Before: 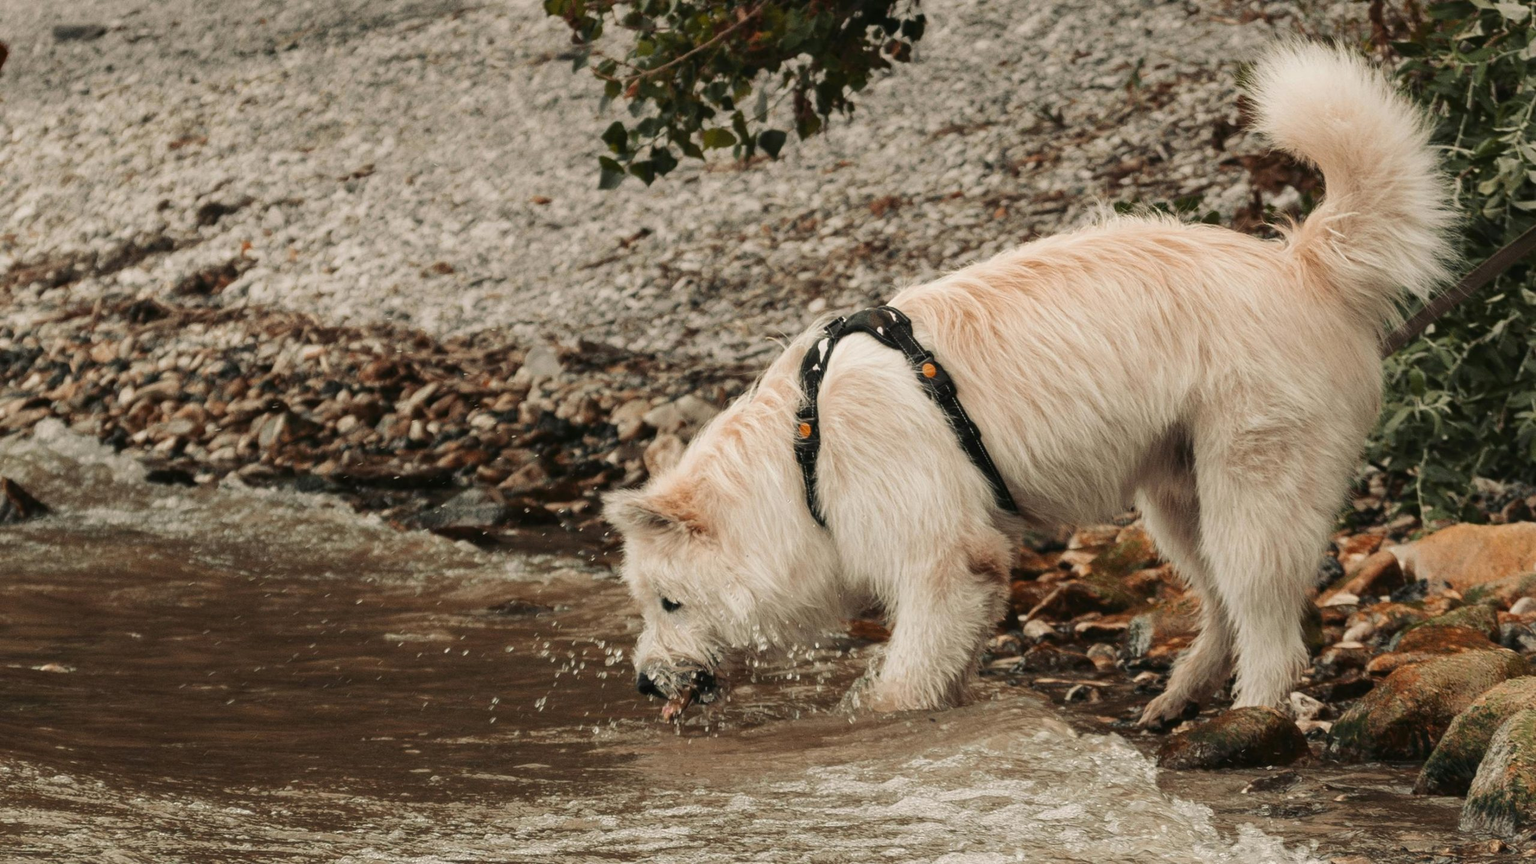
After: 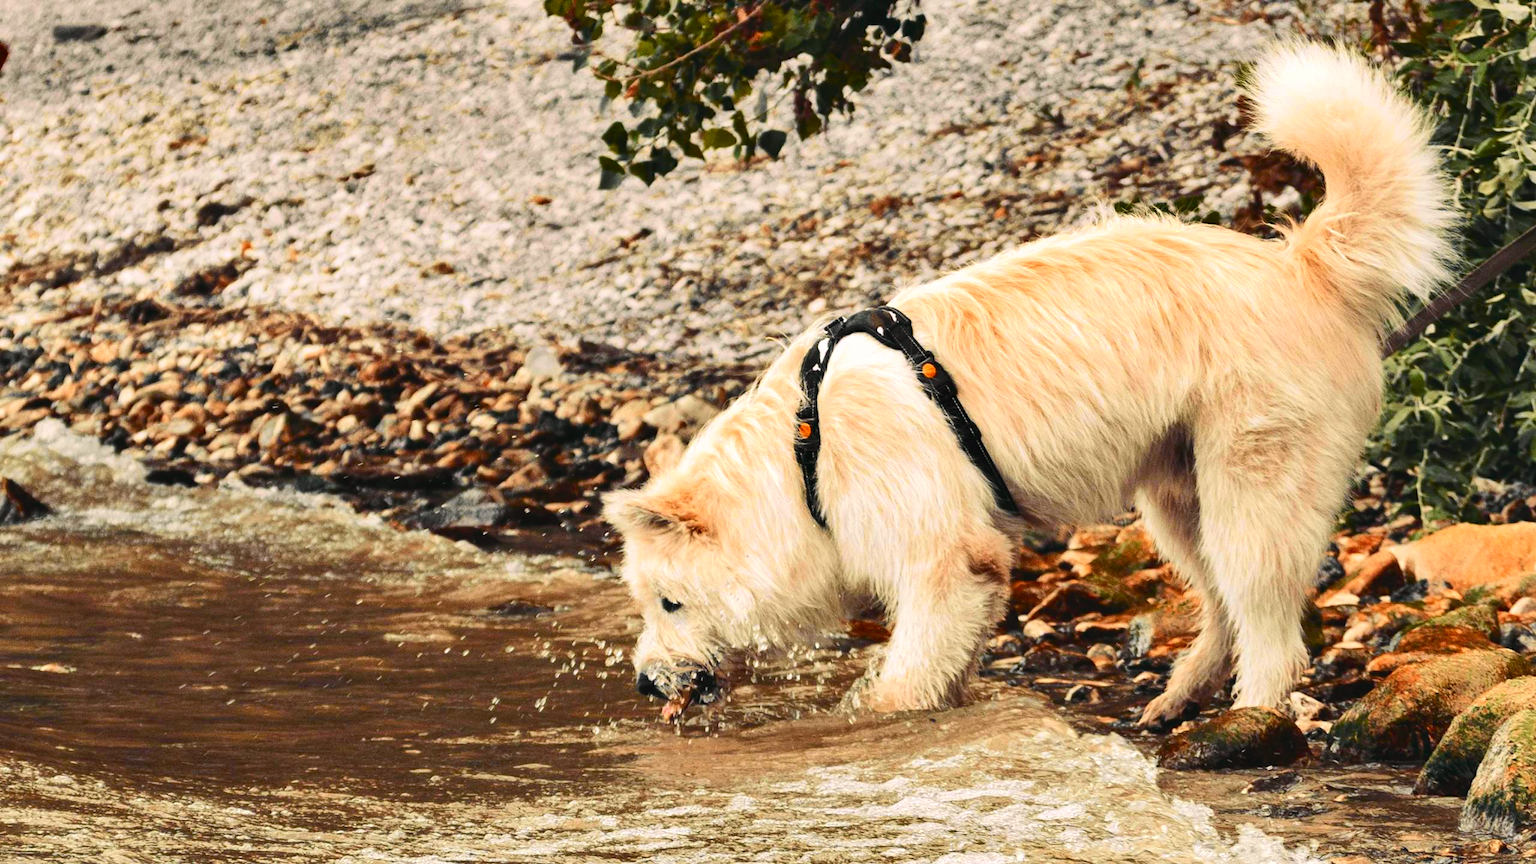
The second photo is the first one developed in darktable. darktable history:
tone curve: curves: ch0 [(0, 0.023) (0.103, 0.087) (0.295, 0.297) (0.445, 0.531) (0.553, 0.665) (0.735, 0.843) (0.994, 1)]; ch1 [(0, 0) (0.427, 0.346) (0.456, 0.426) (0.484, 0.483) (0.509, 0.514) (0.535, 0.56) (0.581, 0.632) (0.646, 0.715) (1, 1)]; ch2 [(0, 0) (0.369, 0.388) (0.449, 0.431) (0.501, 0.495) (0.533, 0.518) (0.572, 0.612) (0.677, 0.752) (1, 1)], color space Lab, independent channels, preserve colors none
exposure: black level correction 0.001, exposure 0.499 EV, compensate highlight preservation false
shadows and highlights: soften with gaussian
